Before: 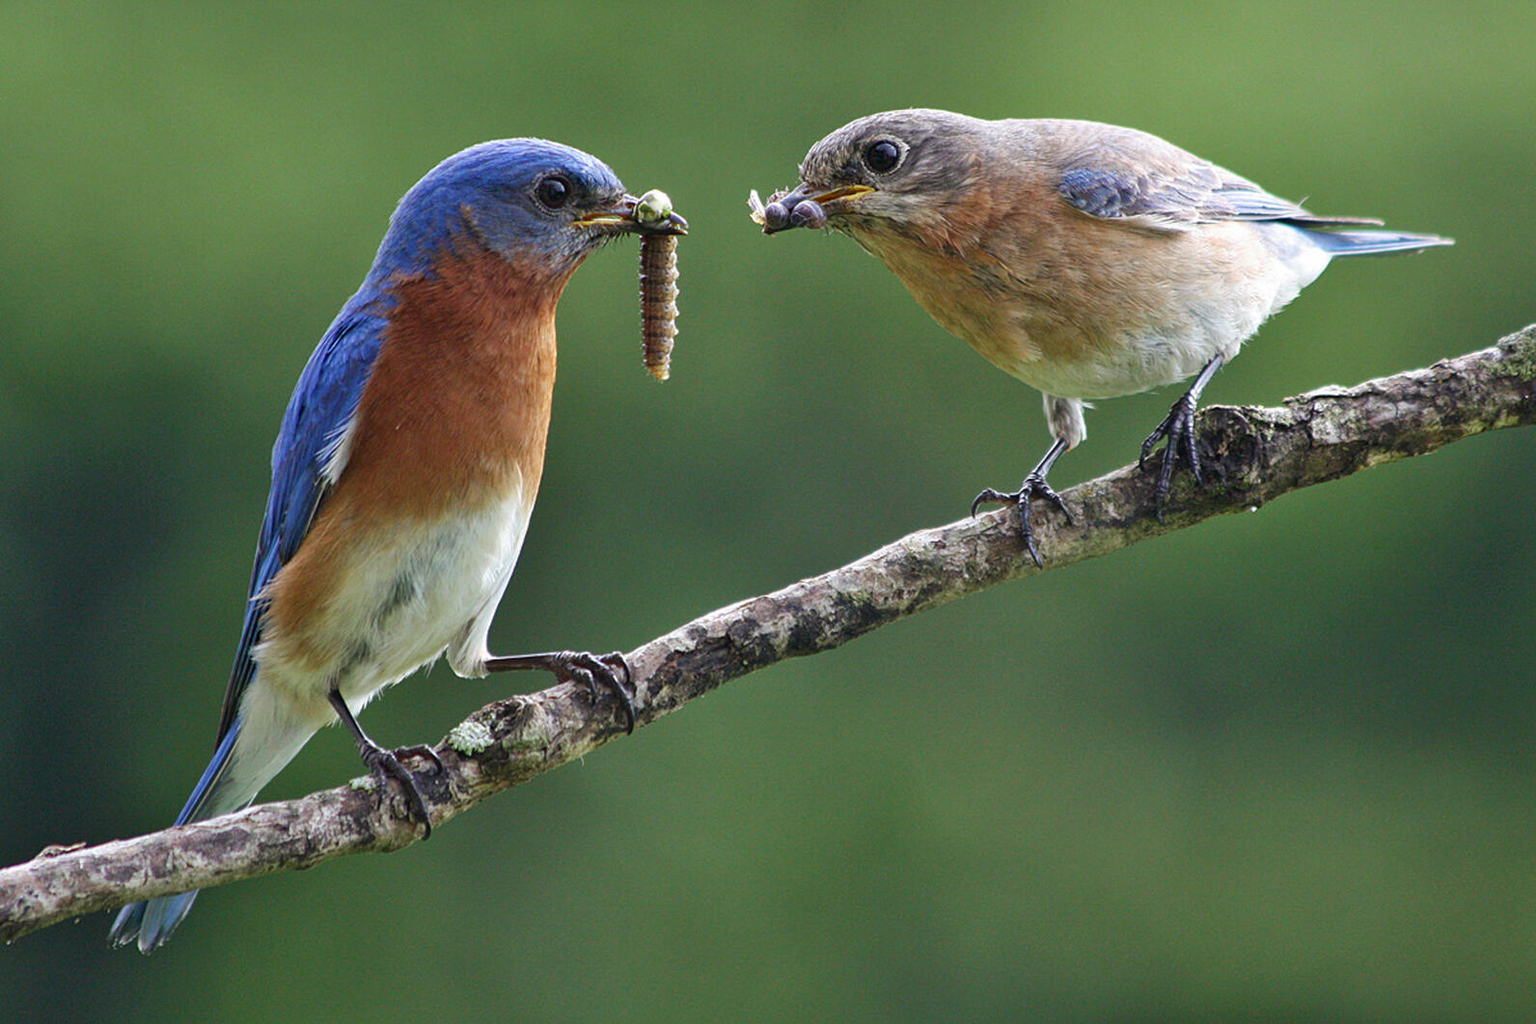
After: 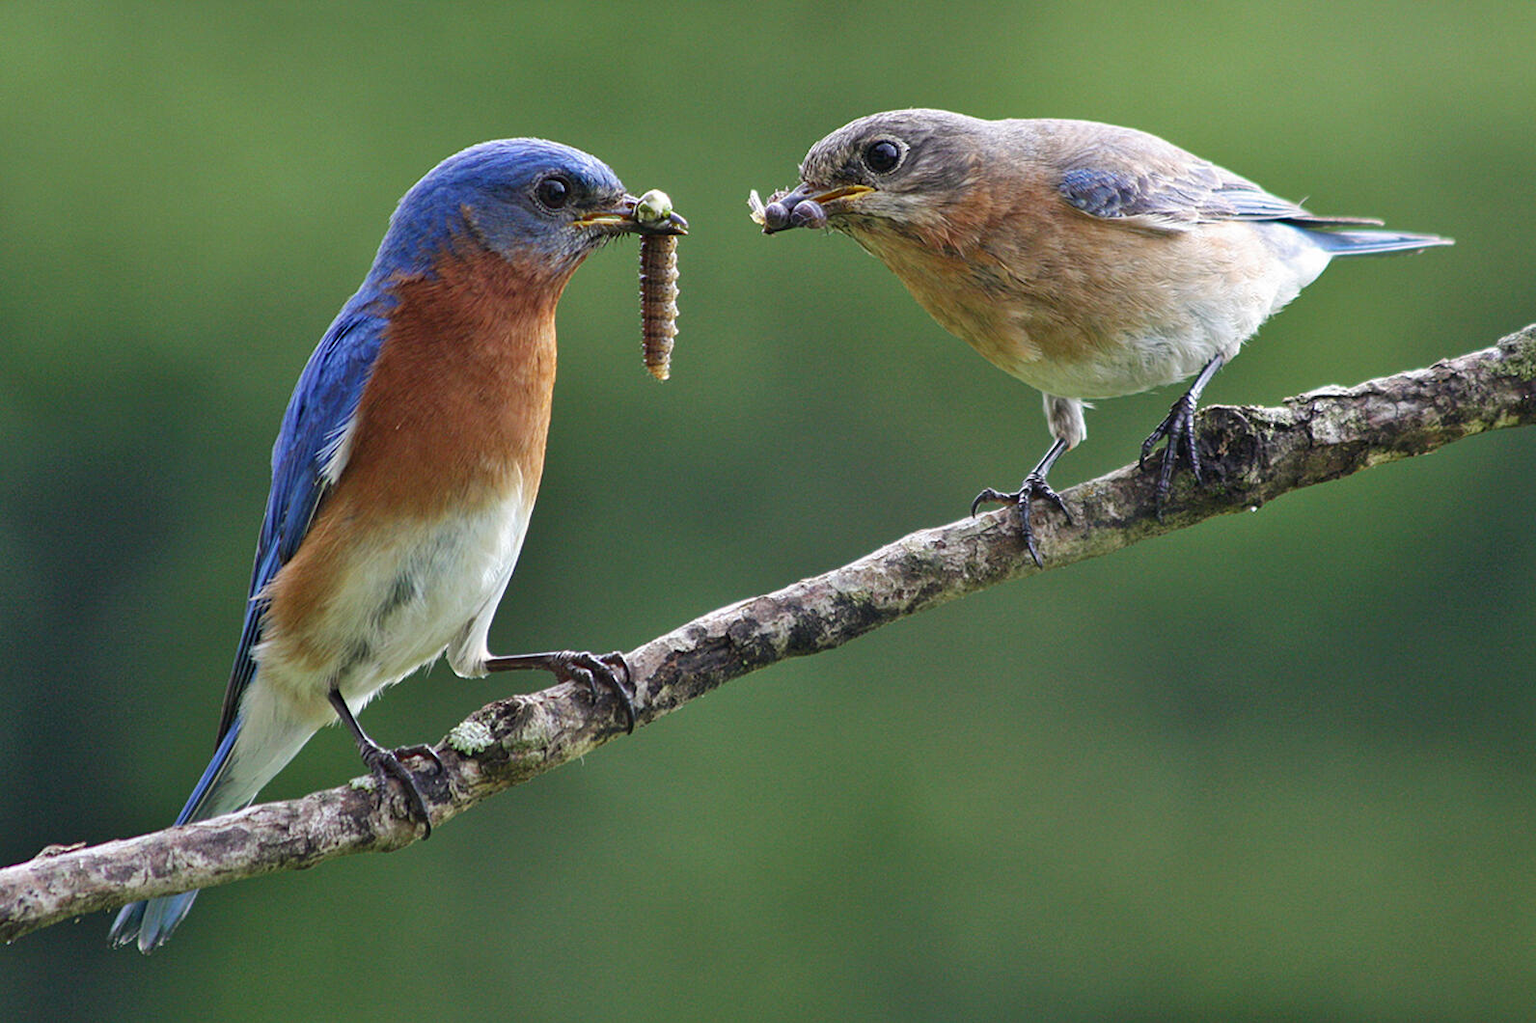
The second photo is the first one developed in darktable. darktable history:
shadows and highlights: shadows 36.7, highlights -27.92, soften with gaussian
